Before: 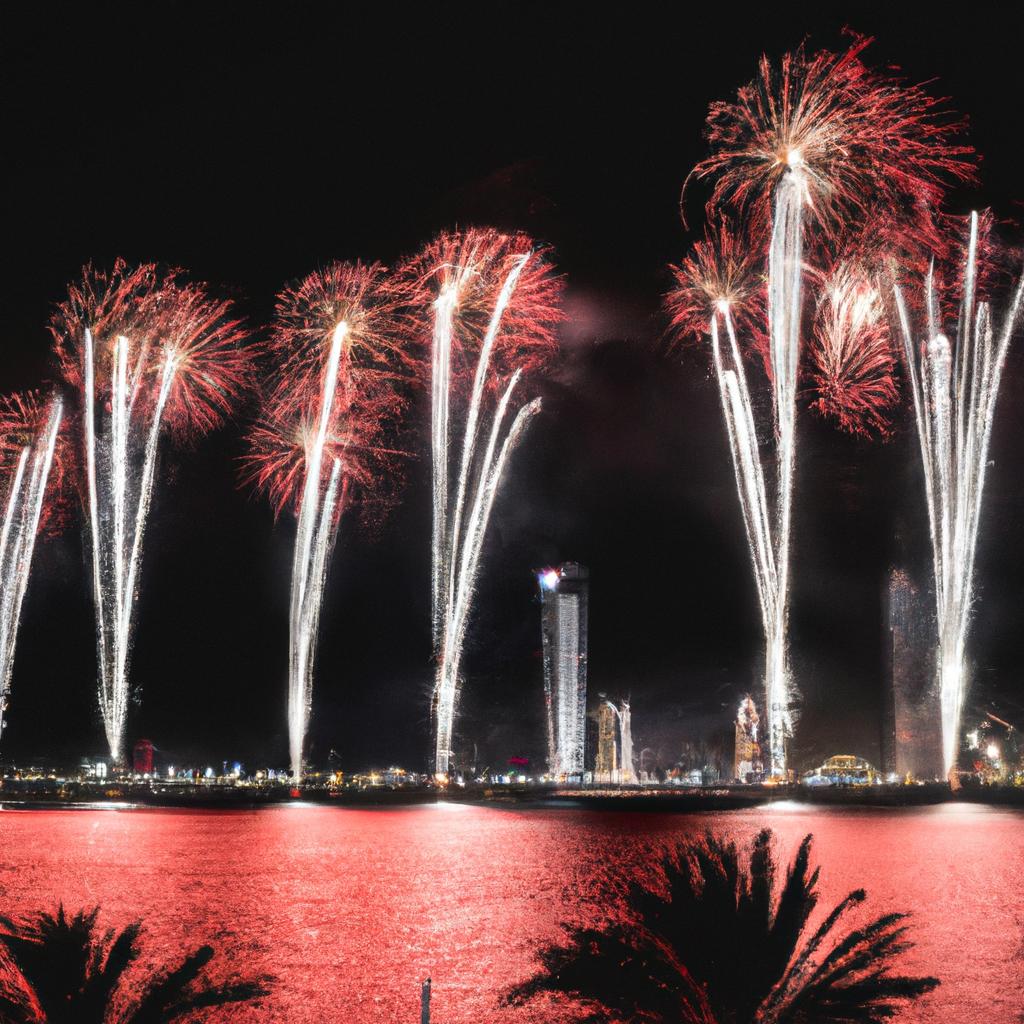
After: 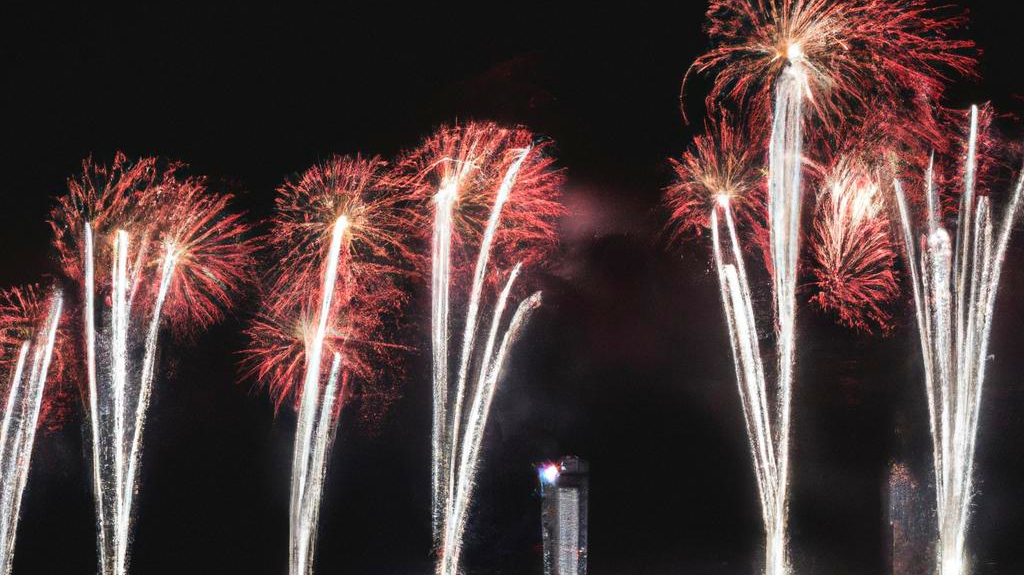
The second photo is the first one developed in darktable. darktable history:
velvia: on, module defaults
crop and rotate: top 10.426%, bottom 33.376%
